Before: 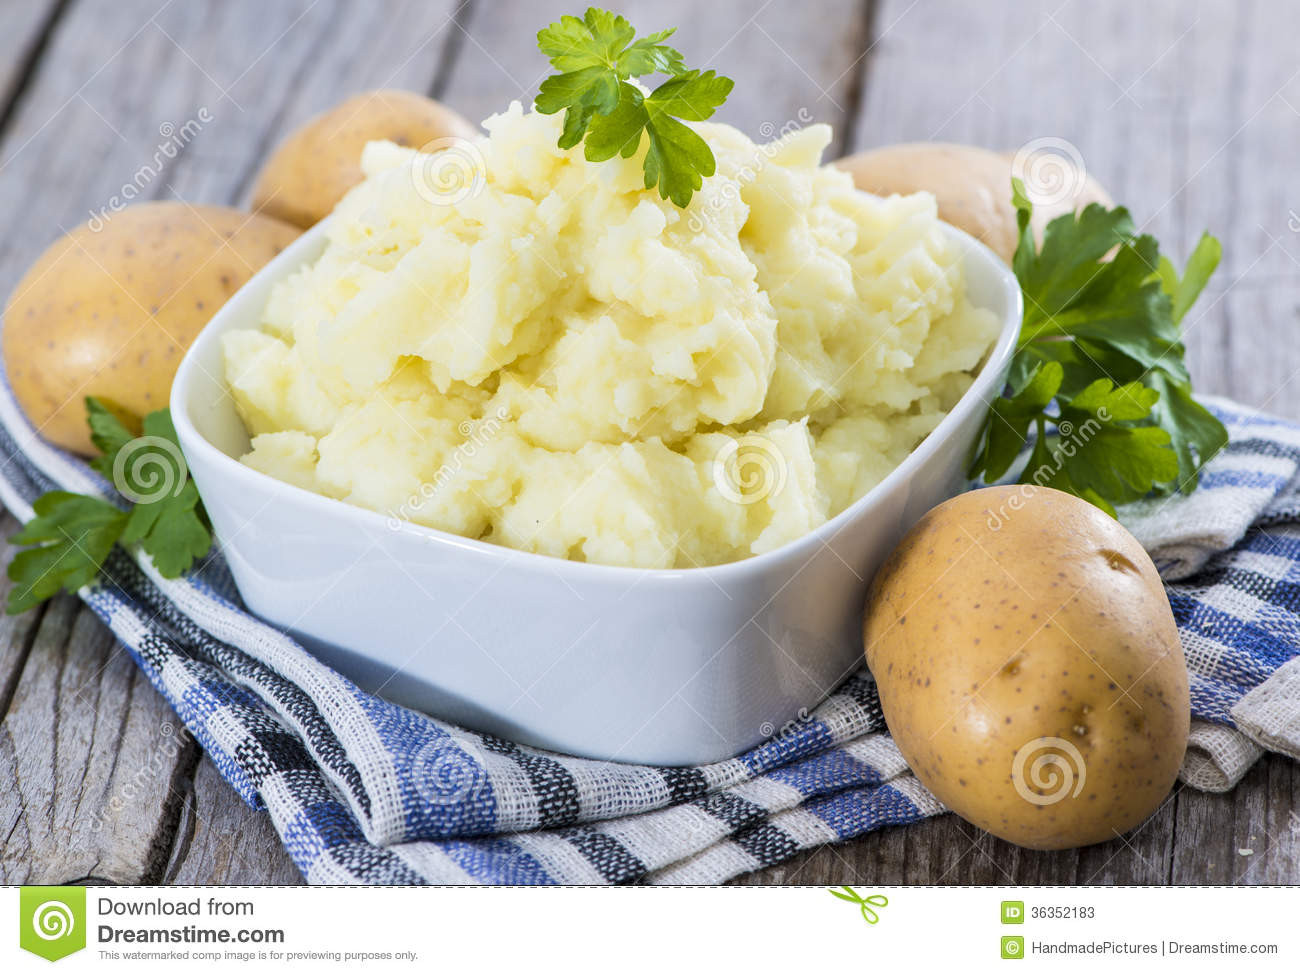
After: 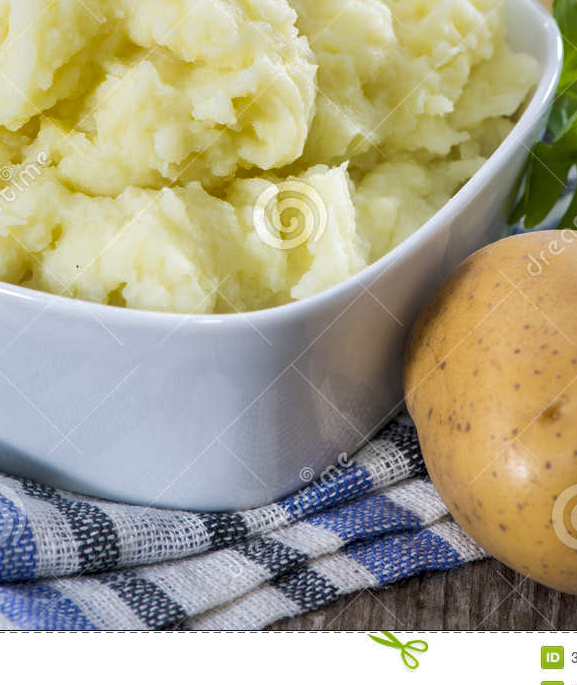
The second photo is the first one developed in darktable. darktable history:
shadows and highlights: on, module defaults
local contrast: mode bilateral grid, contrast 20, coarseness 50, detail 140%, midtone range 0.2
crop: left 35.432%, top 26.233%, right 20.145%, bottom 3.432%
